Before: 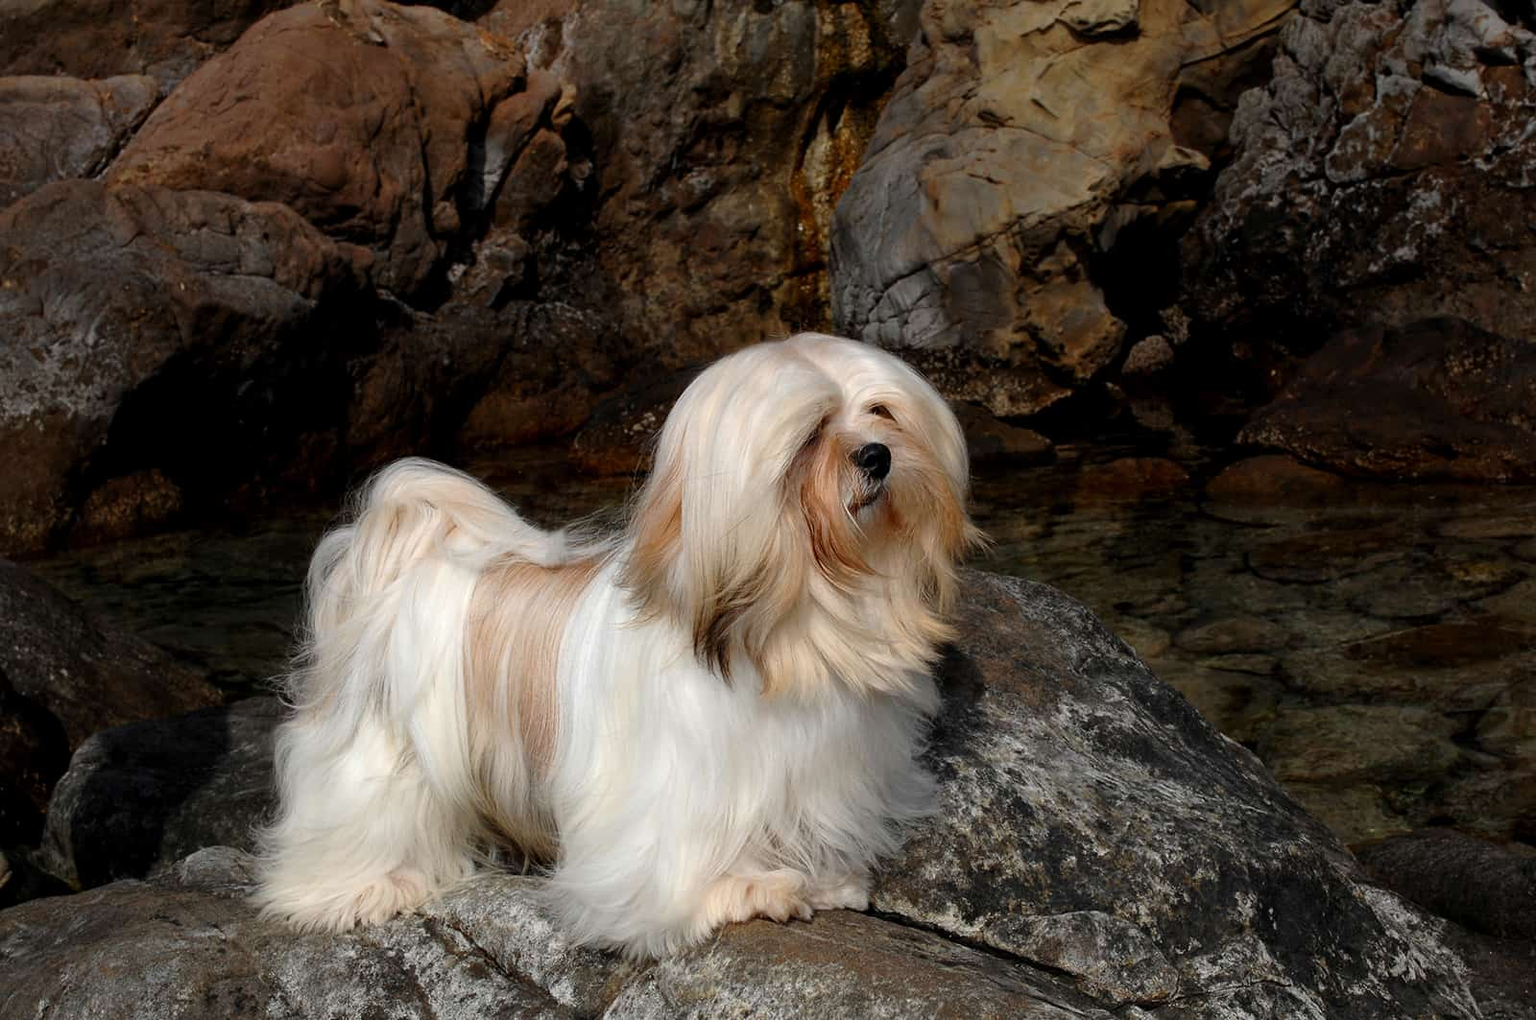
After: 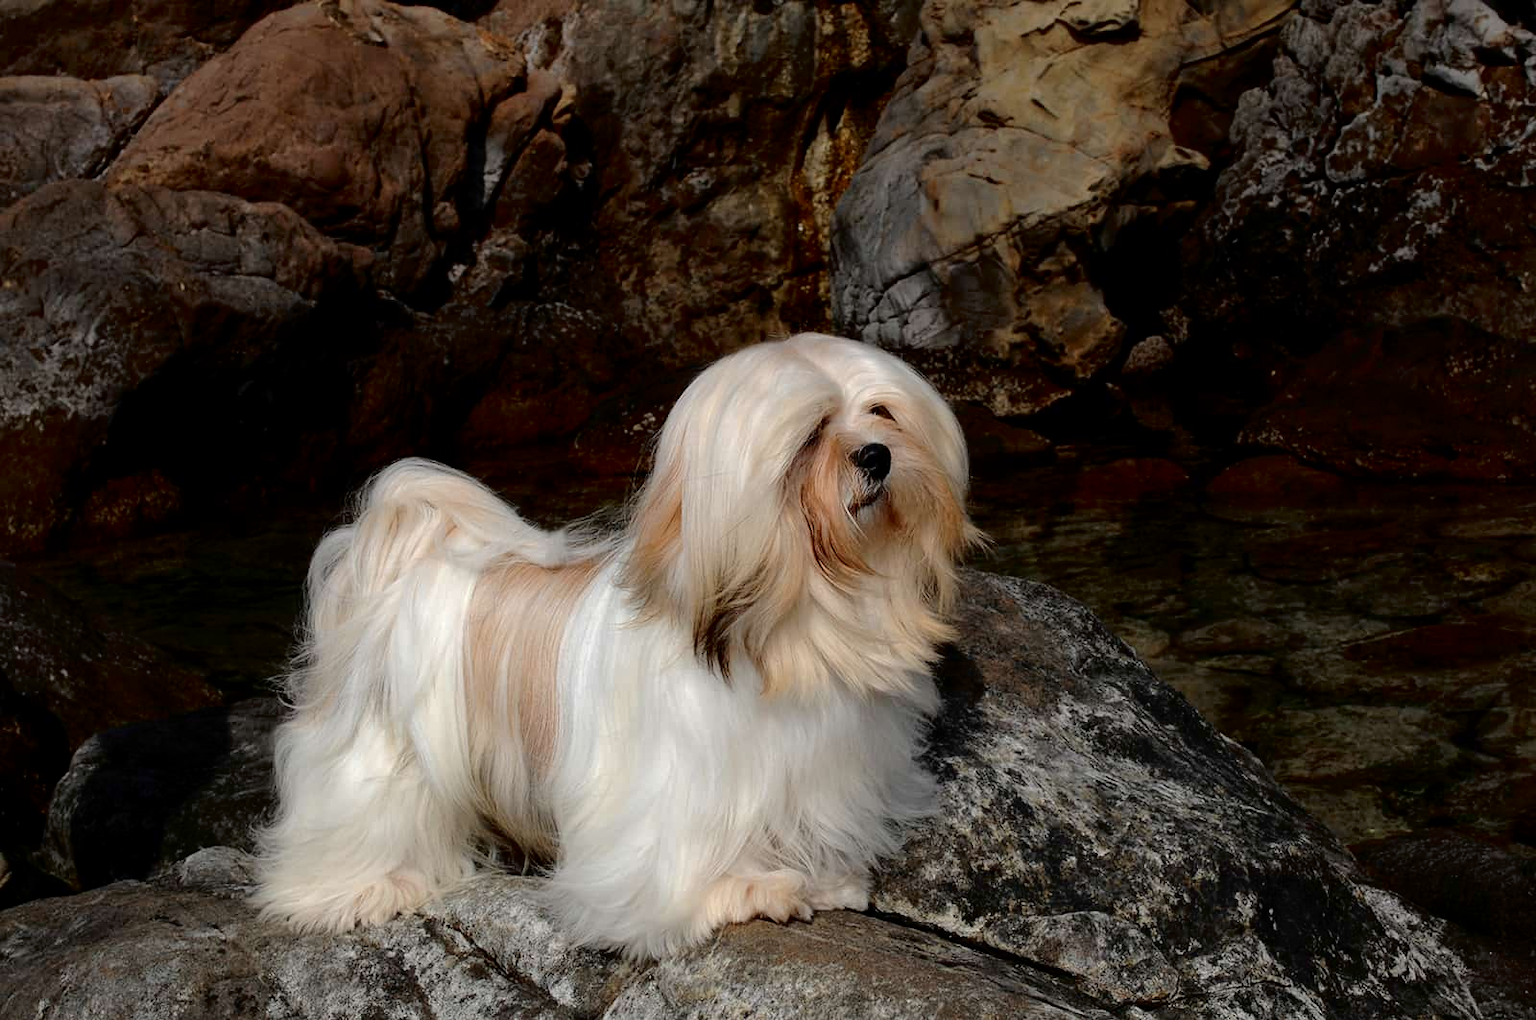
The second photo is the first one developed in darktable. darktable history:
tone curve: curves: ch0 [(0, 0) (0.003, 0.001) (0.011, 0.002) (0.025, 0.007) (0.044, 0.015) (0.069, 0.022) (0.1, 0.03) (0.136, 0.056) (0.177, 0.115) (0.224, 0.177) (0.277, 0.244) (0.335, 0.322) (0.399, 0.398) (0.468, 0.471) (0.543, 0.545) (0.623, 0.614) (0.709, 0.685) (0.801, 0.765) (0.898, 0.867) (1, 1)], color space Lab, independent channels, preserve colors none
